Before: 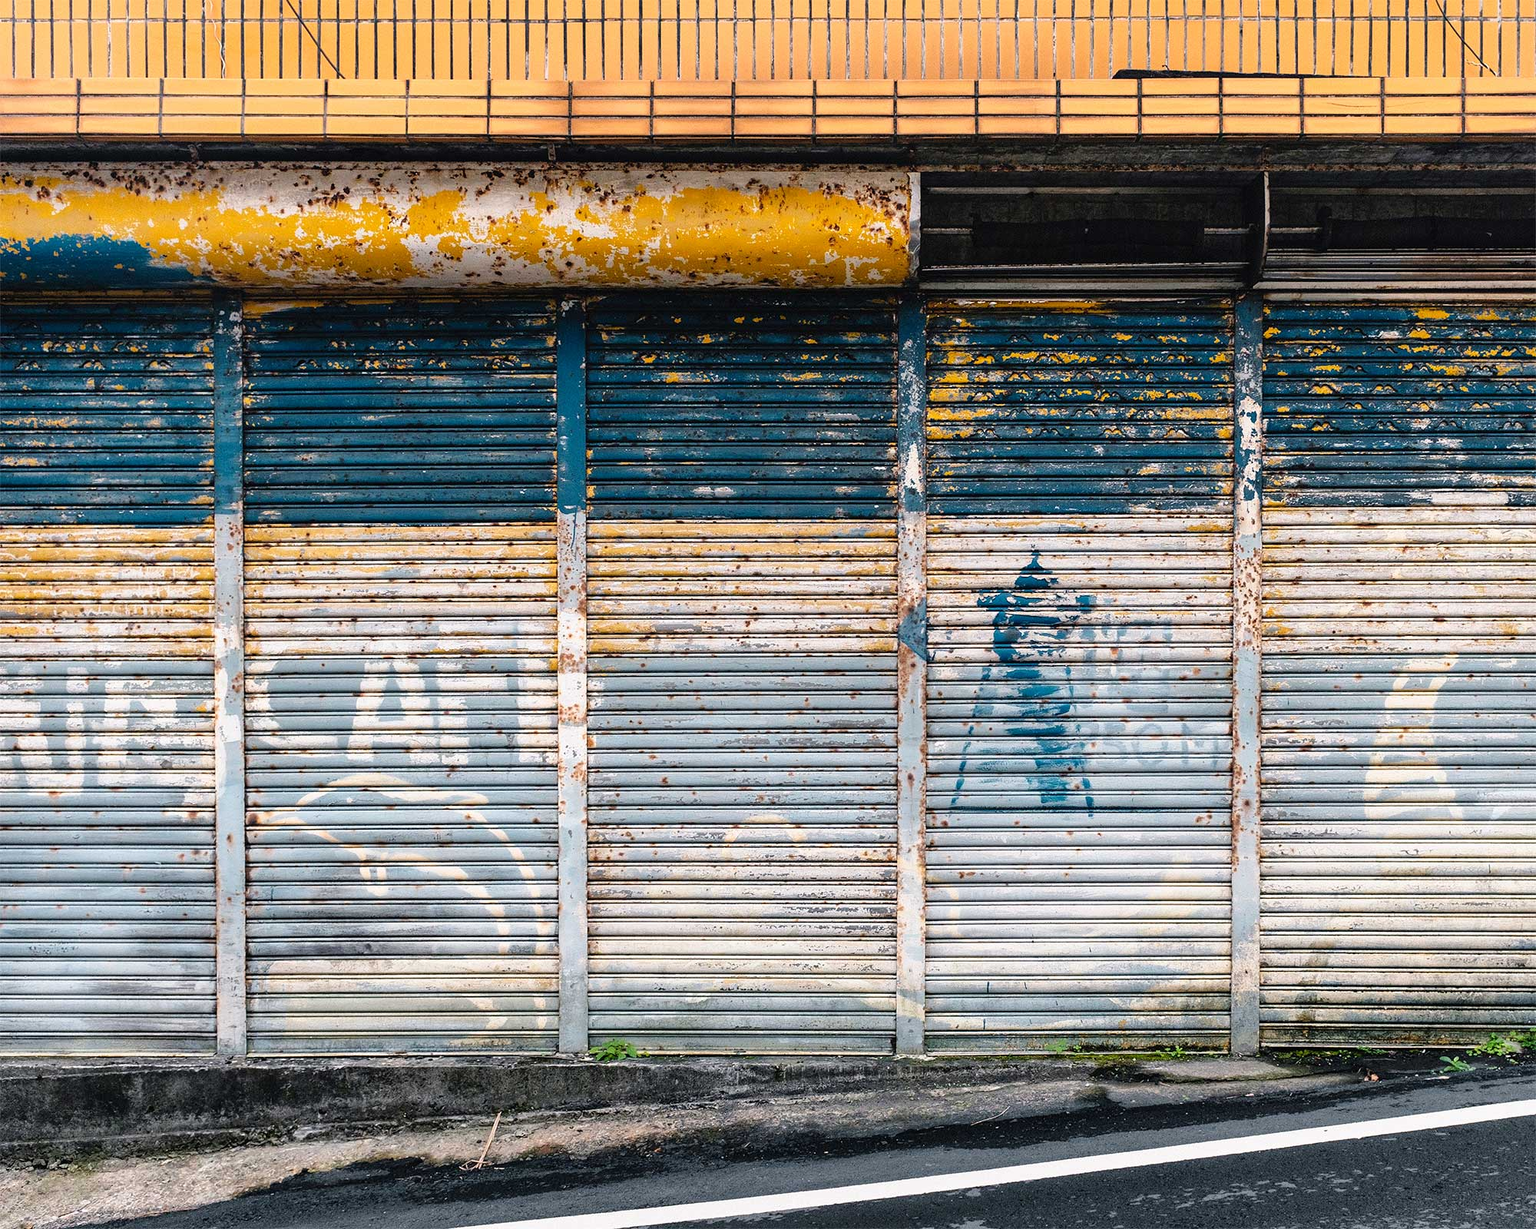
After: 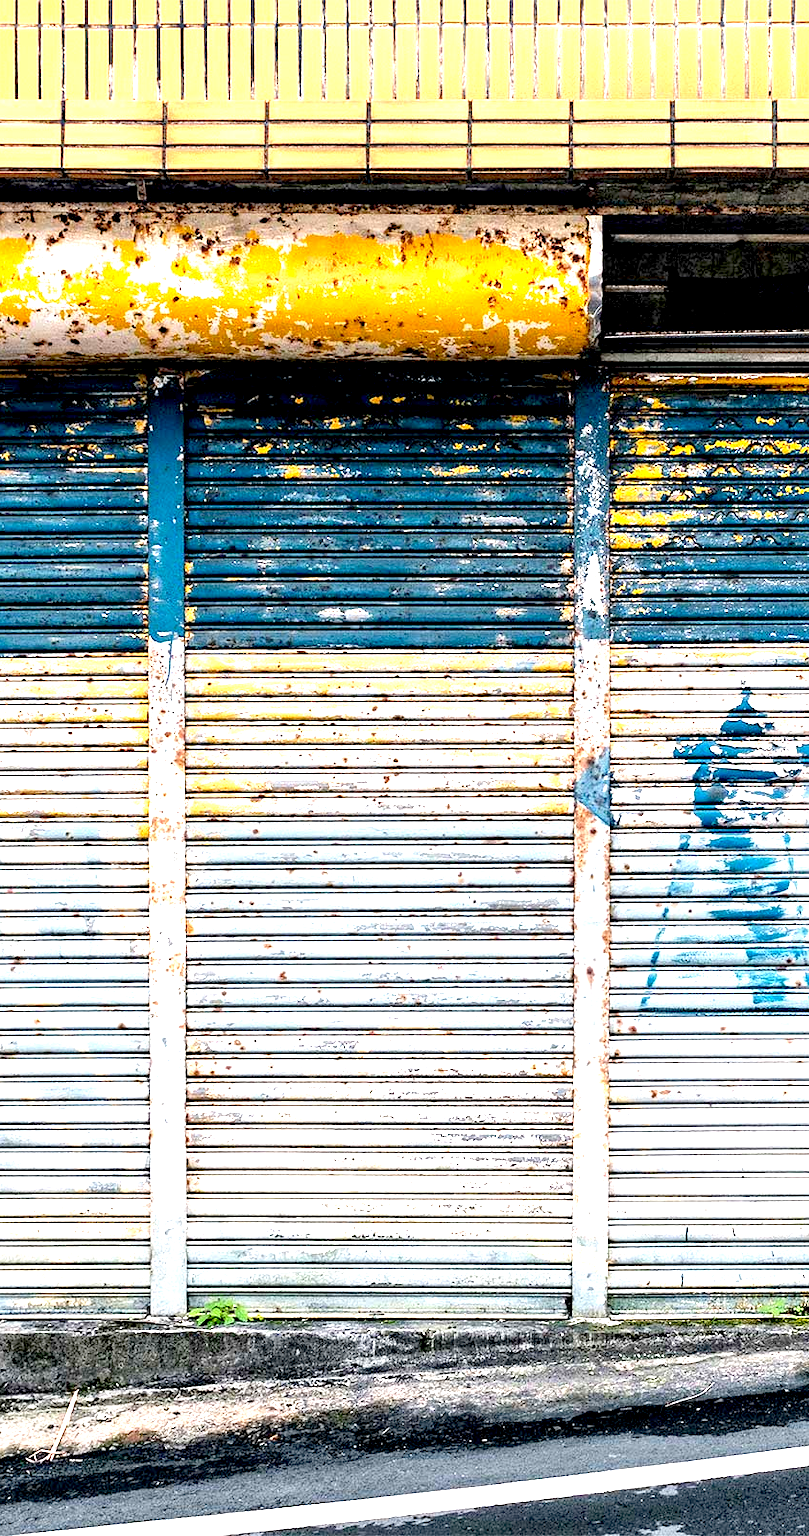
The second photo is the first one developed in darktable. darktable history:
exposure: black level correction 0.009, exposure 1.425 EV, compensate highlight preservation false
crop: left 28.583%, right 29.231%
tone equalizer: on, module defaults
